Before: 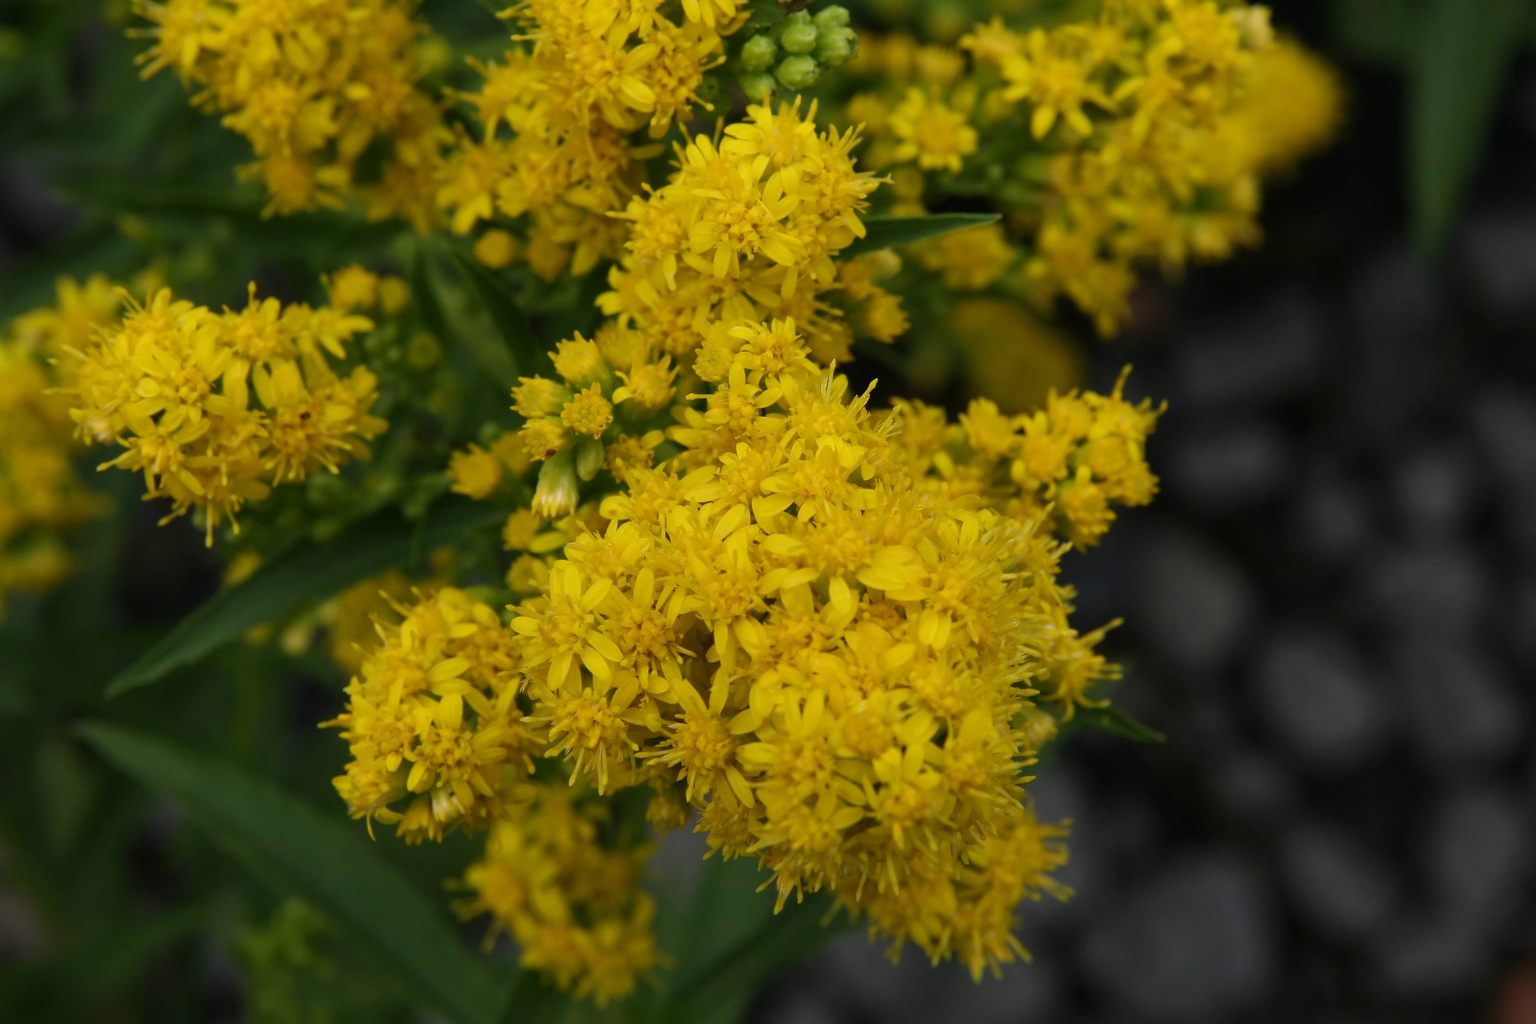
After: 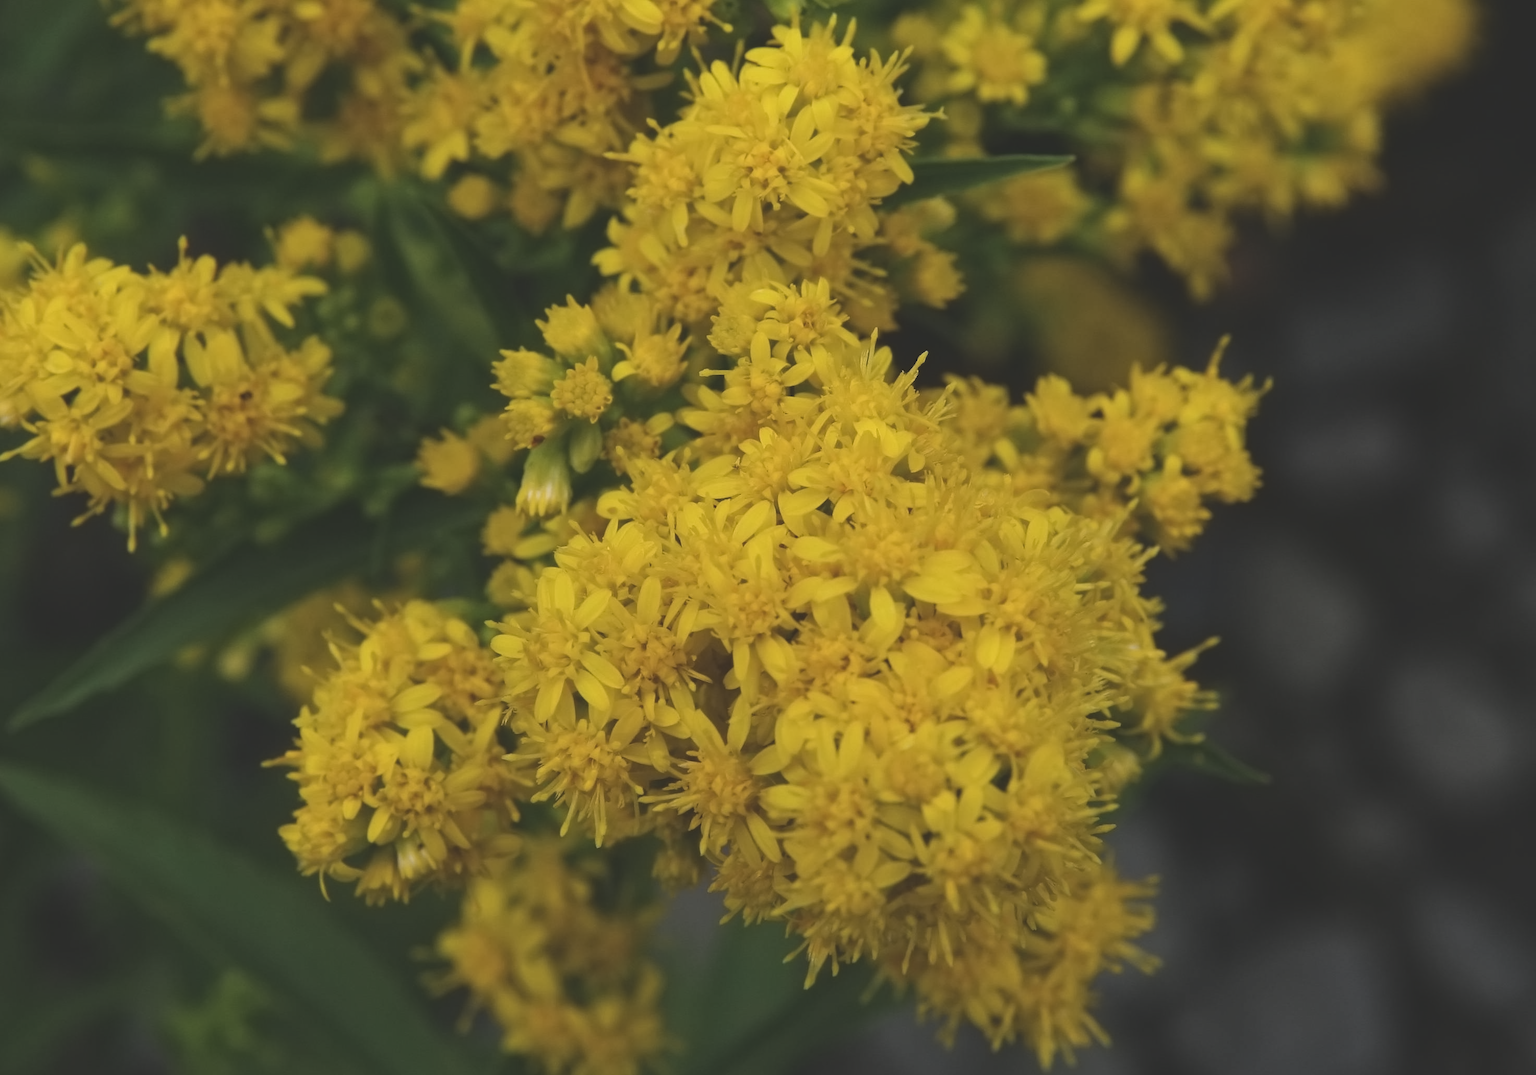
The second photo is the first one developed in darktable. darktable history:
exposure: black level correction -0.025, exposure -0.117 EV, compensate highlight preservation false
crop: left 6.446%, top 8.188%, right 9.538%, bottom 3.548%
contrast equalizer: y [[0.5 ×6], [0.5 ×6], [0.5 ×6], [0 ×6], [0, 0.039, 0.251, 0.29, 0.293, 0.292]]
